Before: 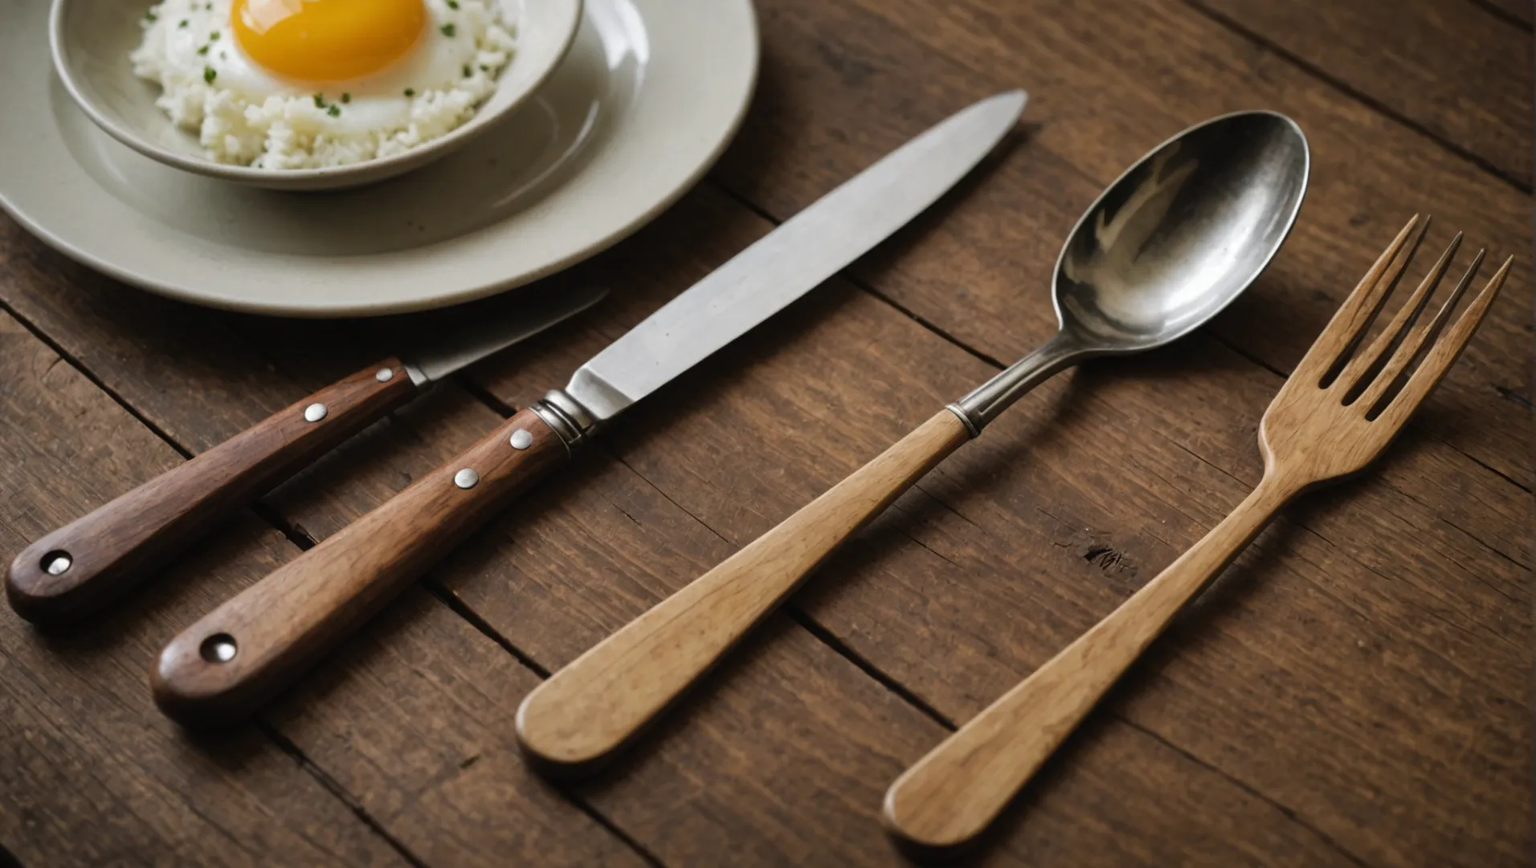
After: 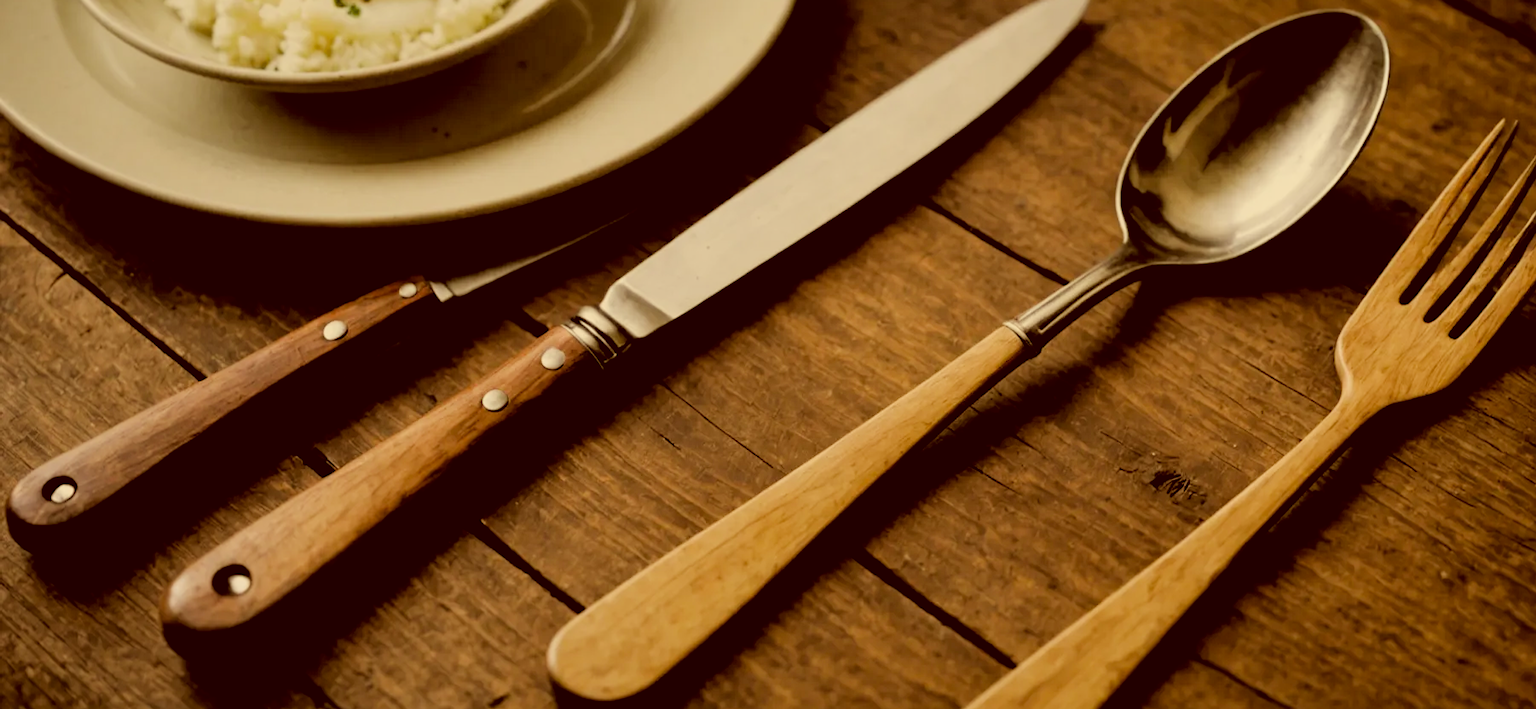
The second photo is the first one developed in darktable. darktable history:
filmic rgb: black relative exposure -5 EV, hardness 2.88, contrast 1.1
rgb levels: levels [[0.013, 0.434, 0.89], [0, 0.5, 1], [0, 0.5, 1]]
crop and rotate: angle 0.03°, top 11.643%, right 5.651%, bottom 11.189%
color correction: highlights a* 1.12, highlights b* 24.26, shadows a* 15.58, shadows b* 24.26
